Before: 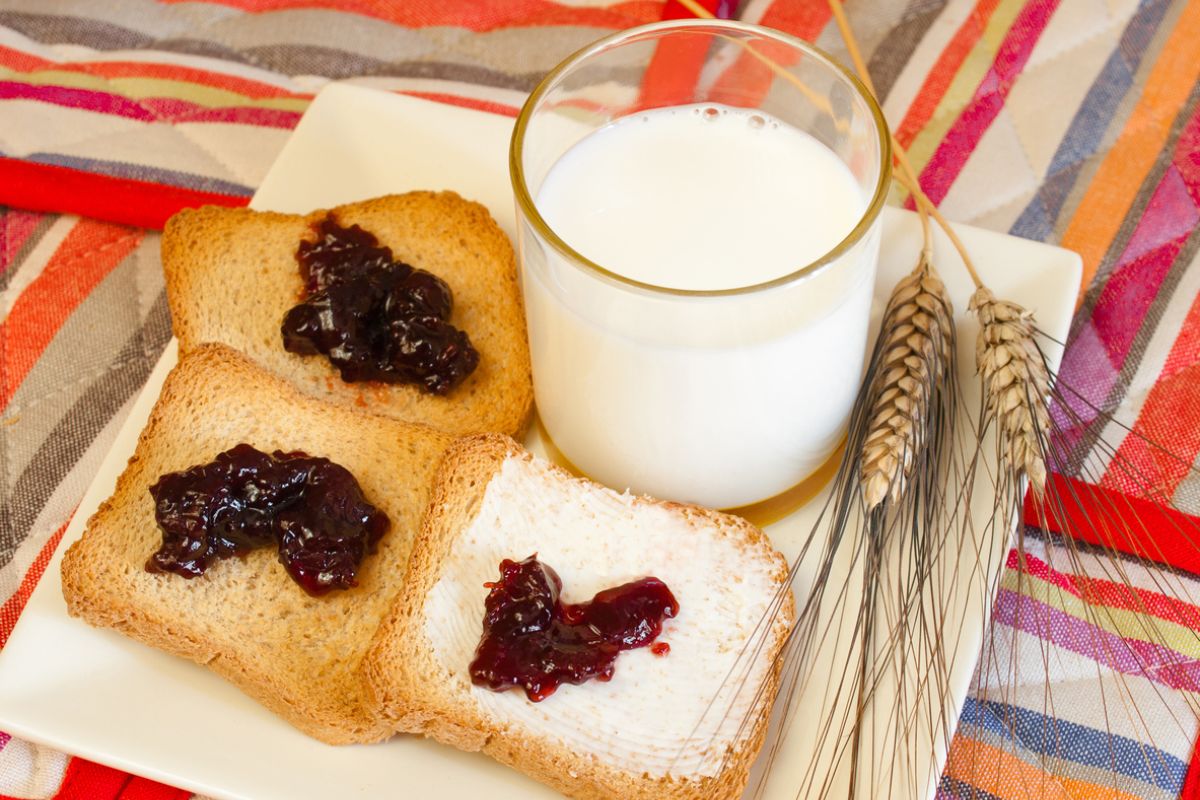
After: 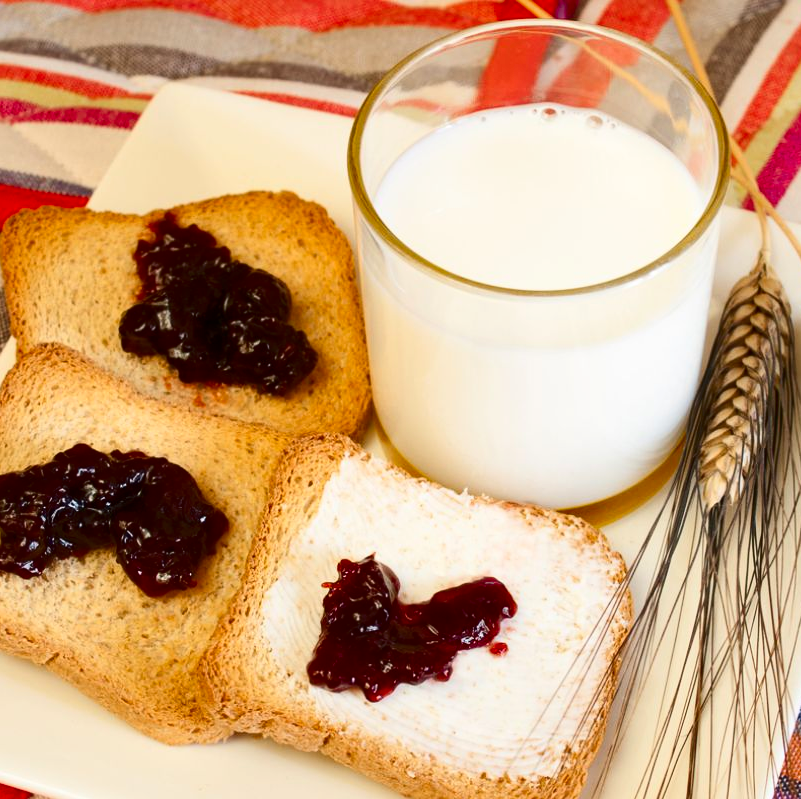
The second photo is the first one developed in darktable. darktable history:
contrast brightness saturation: contrast 0.203, brightness -0.103, saturation 0.103
crop and rotate: left 13.523%, right 19.697%
levels: mode automatic, levels [0.062, 0.494, 0.925]
